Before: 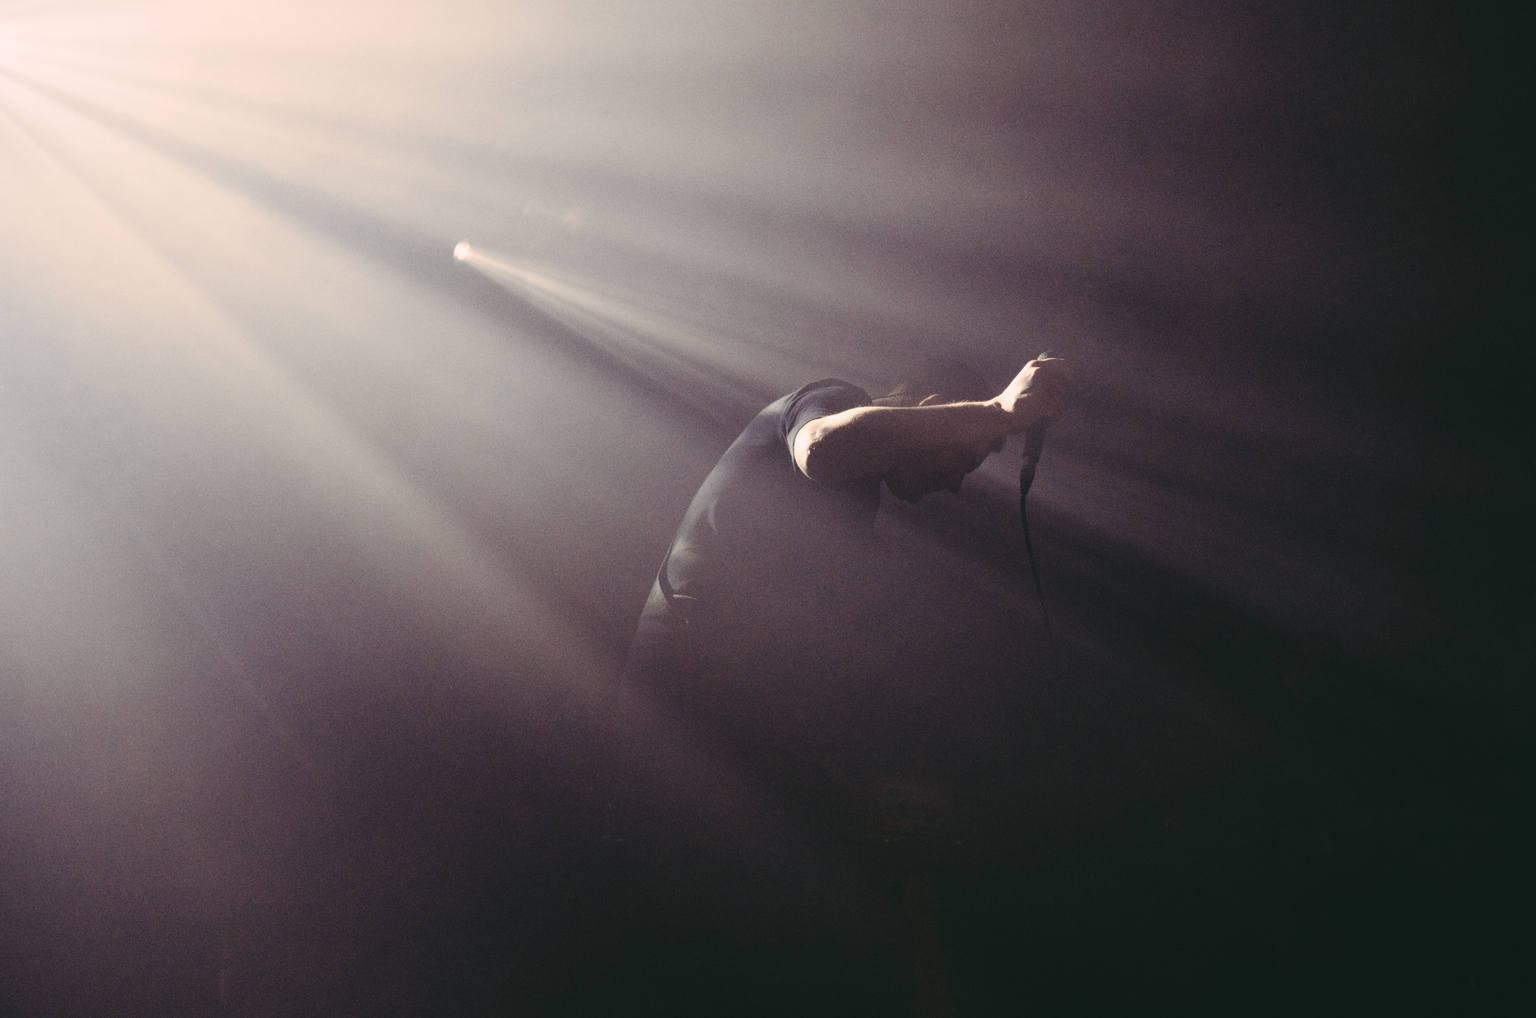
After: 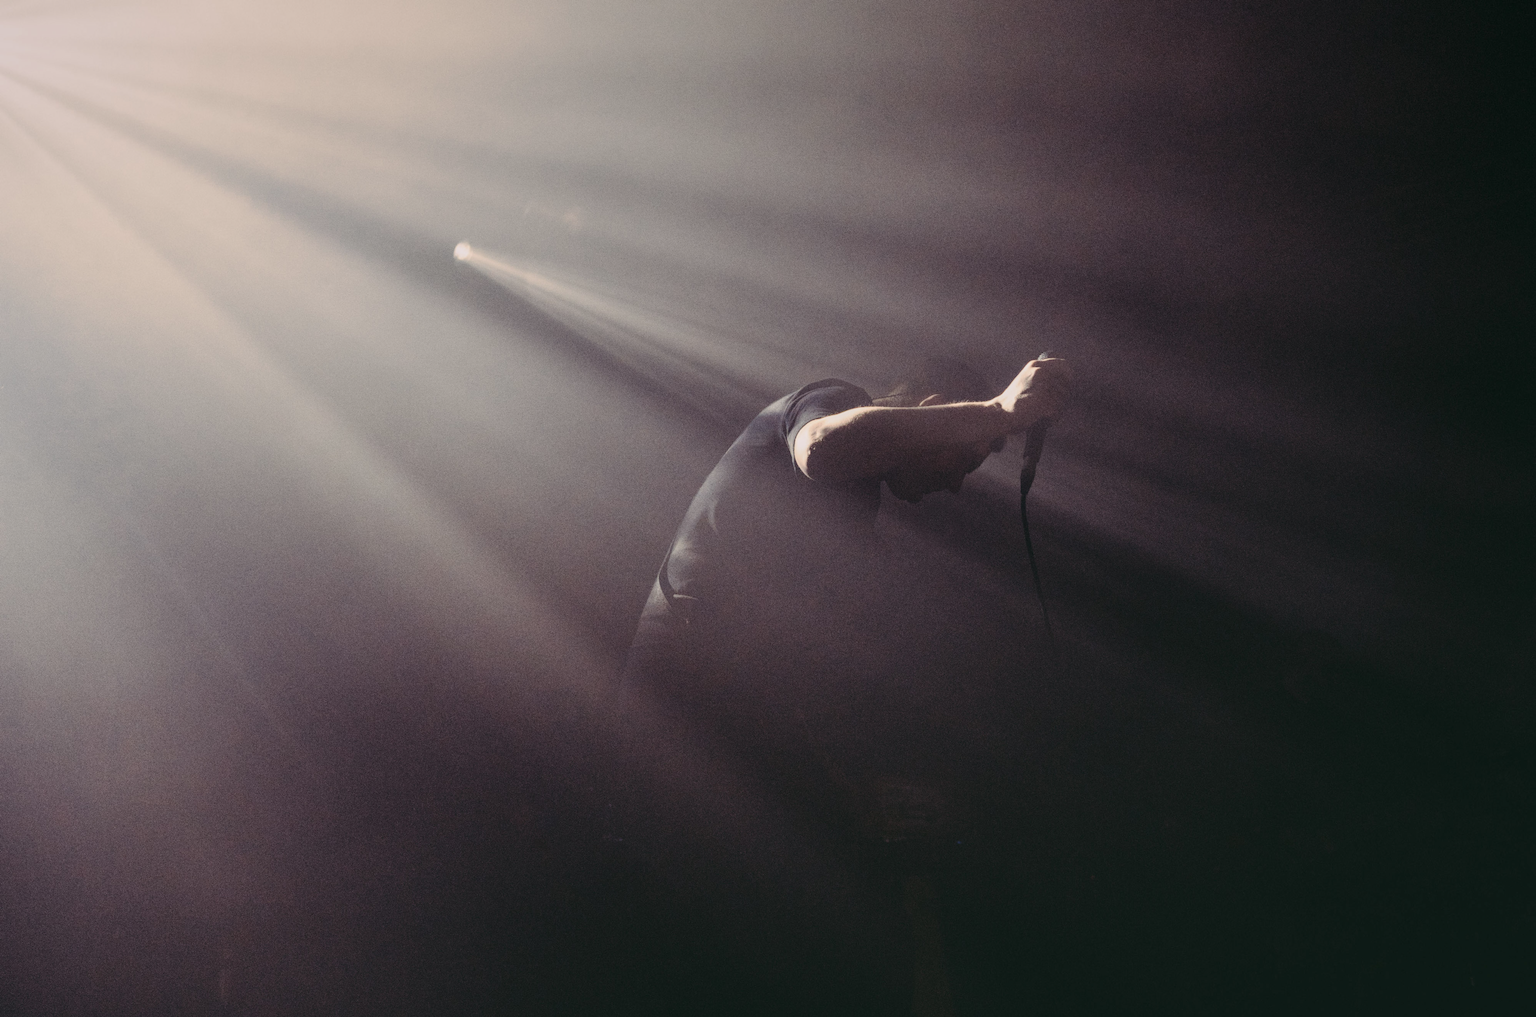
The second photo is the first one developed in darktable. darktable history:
local contrast: on, module defaults
graduated density: on, module defaults
